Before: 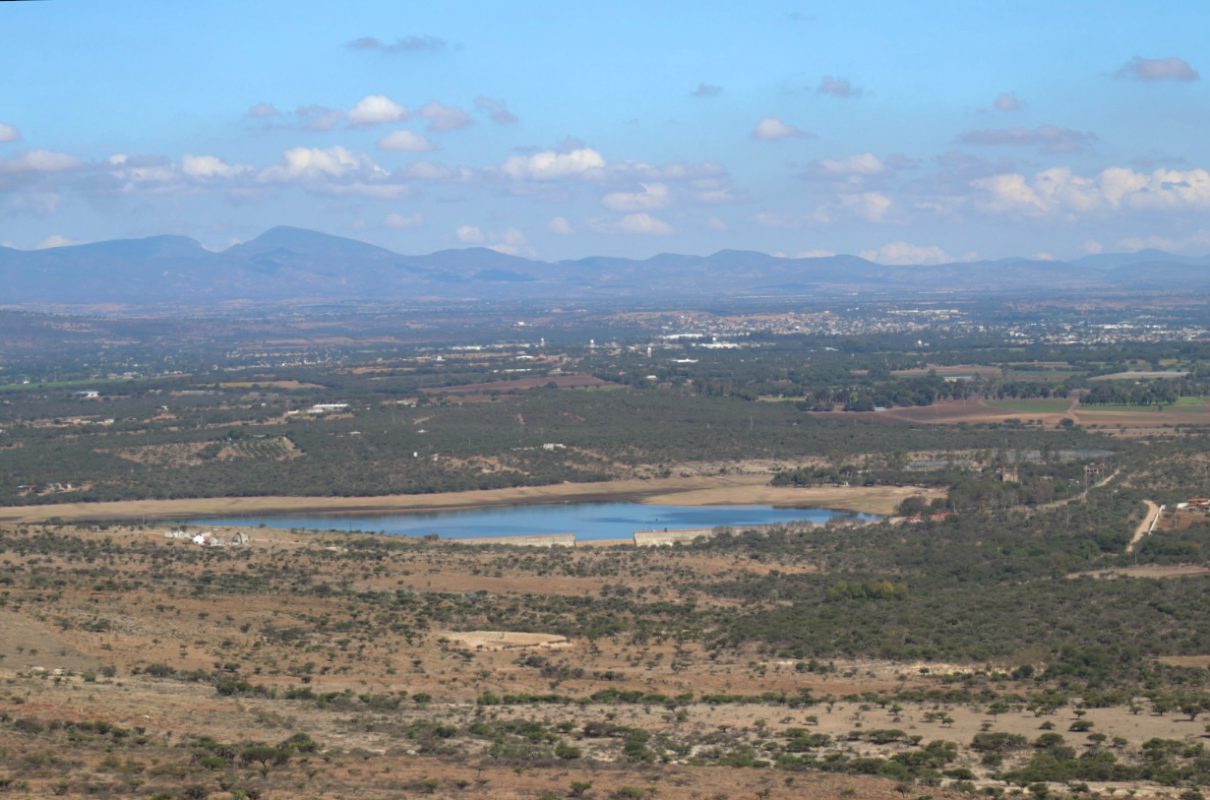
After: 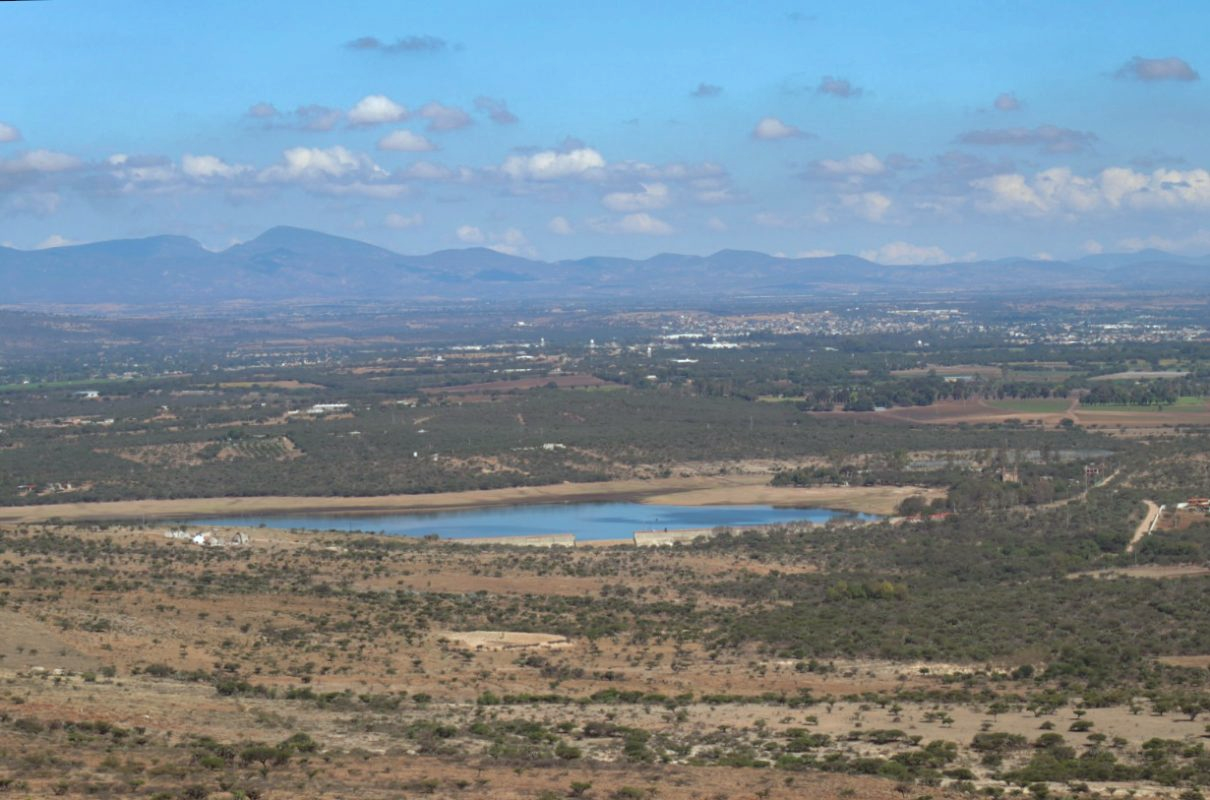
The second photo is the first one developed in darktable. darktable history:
color correction: highlights a* -2.99, highlights b* -2.24, shadows a* 2.24, shadows b* 2.99
shadows and highlights: shadows 25.87, highlights -48.34, soften with gaussian
